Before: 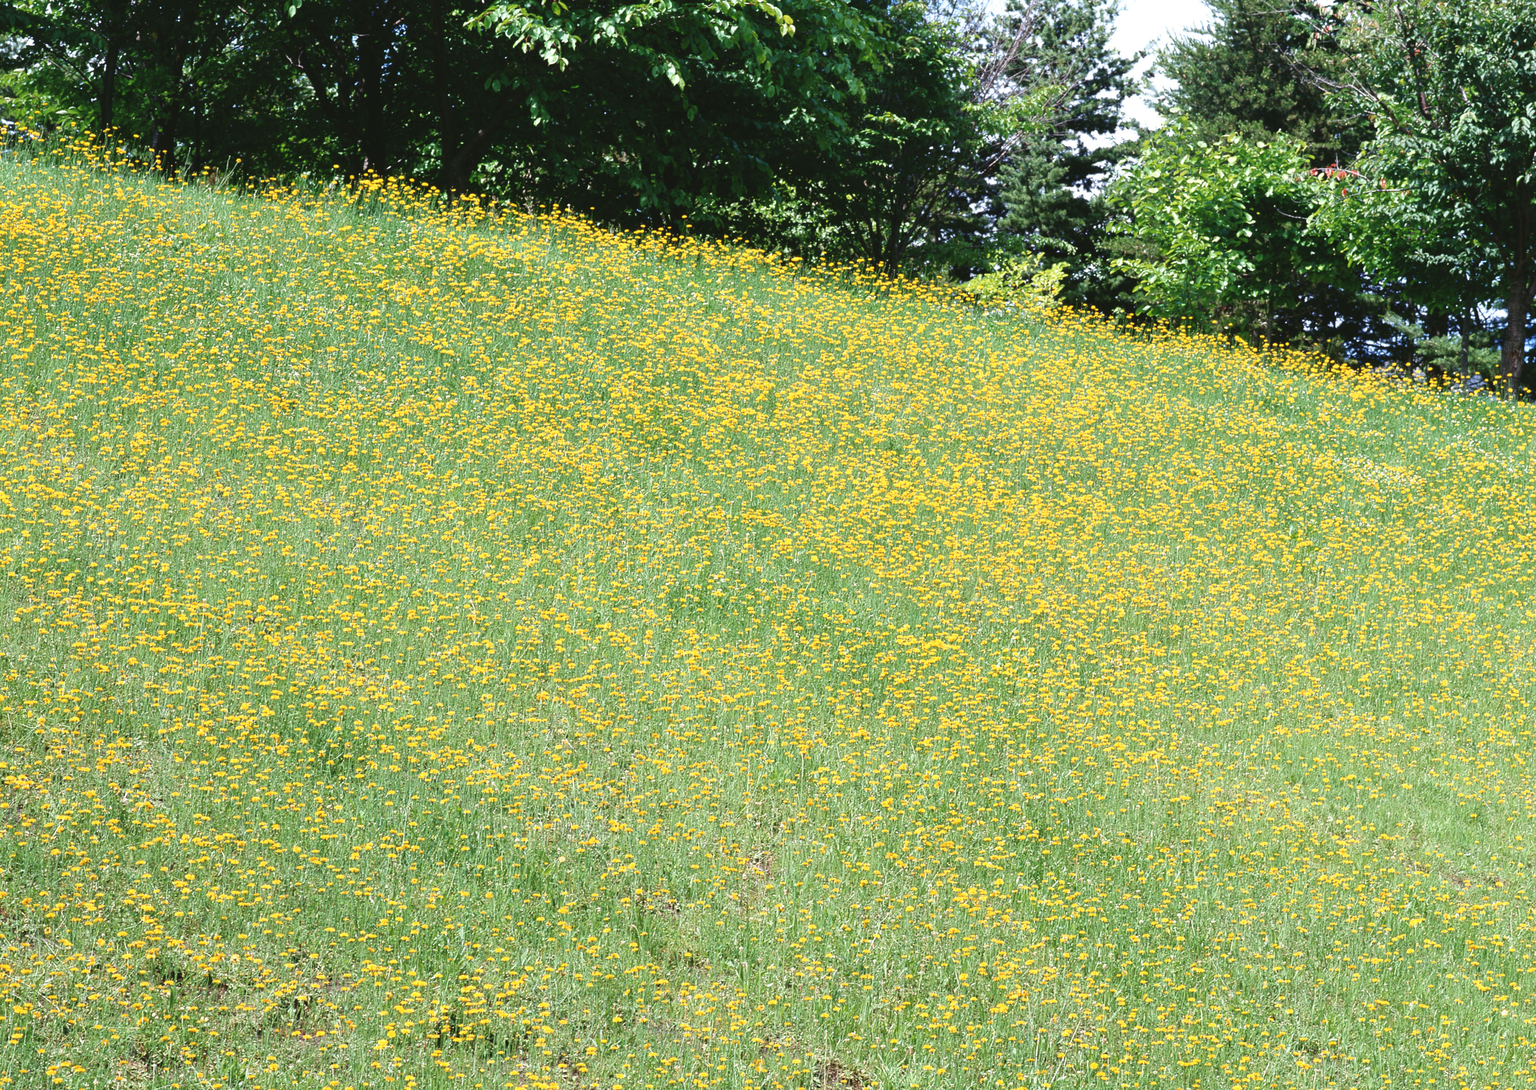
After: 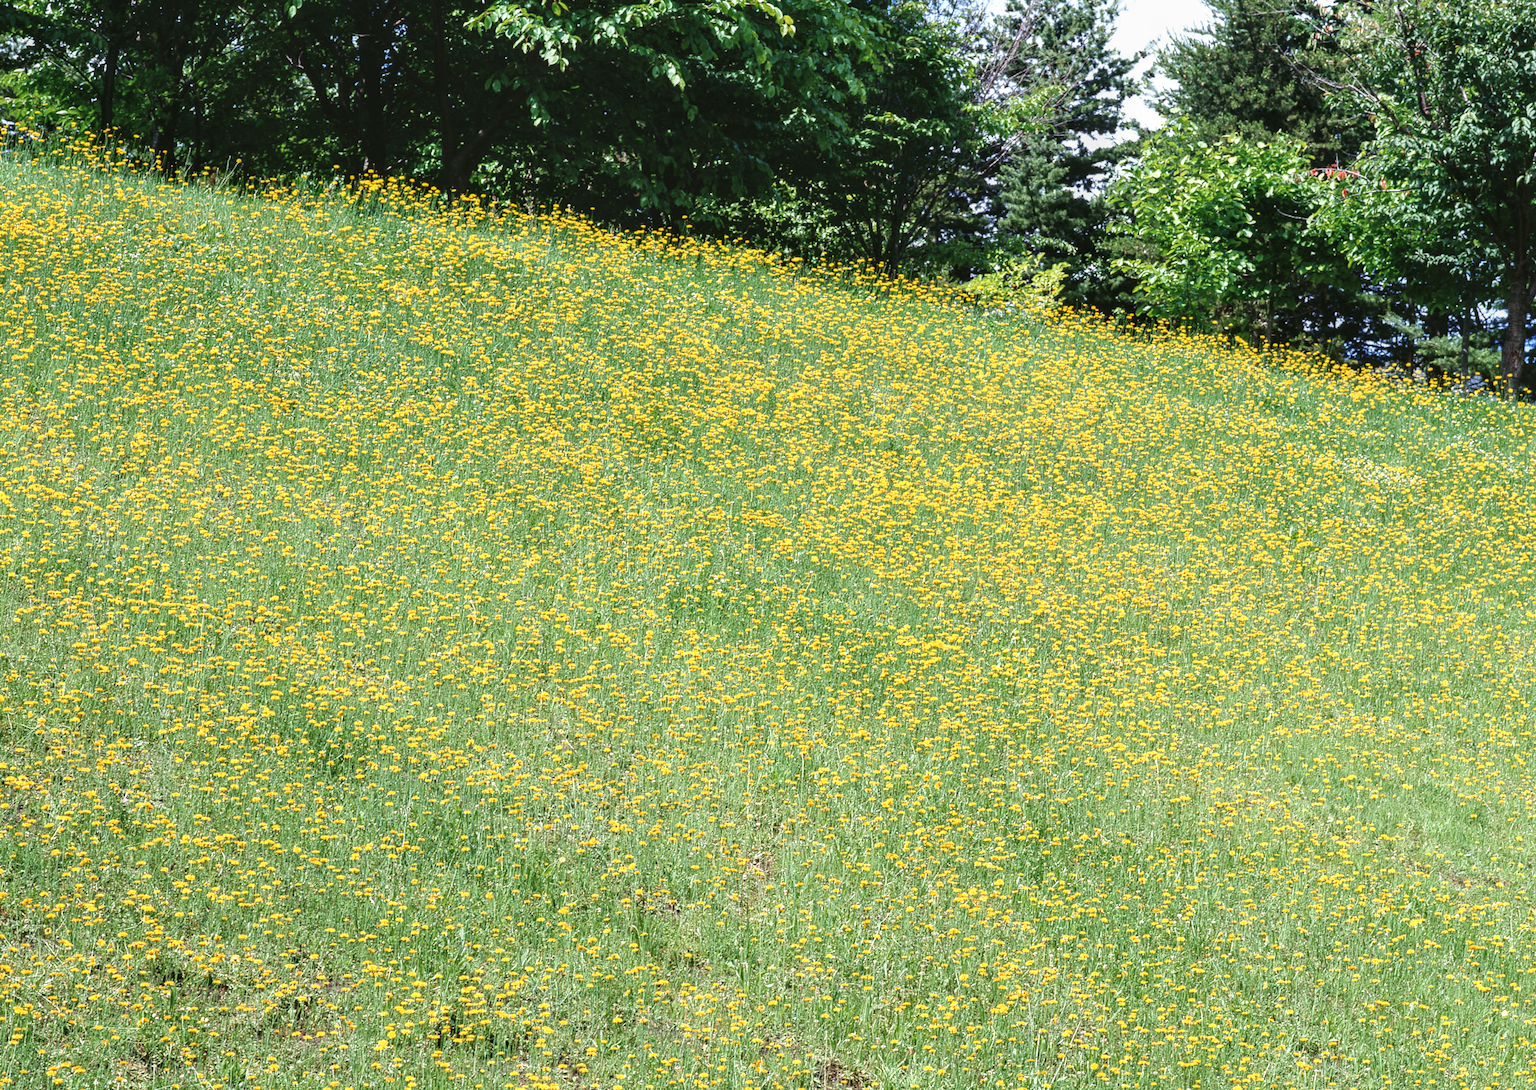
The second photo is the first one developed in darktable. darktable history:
local contrast: highlights 28%, detail 130%
